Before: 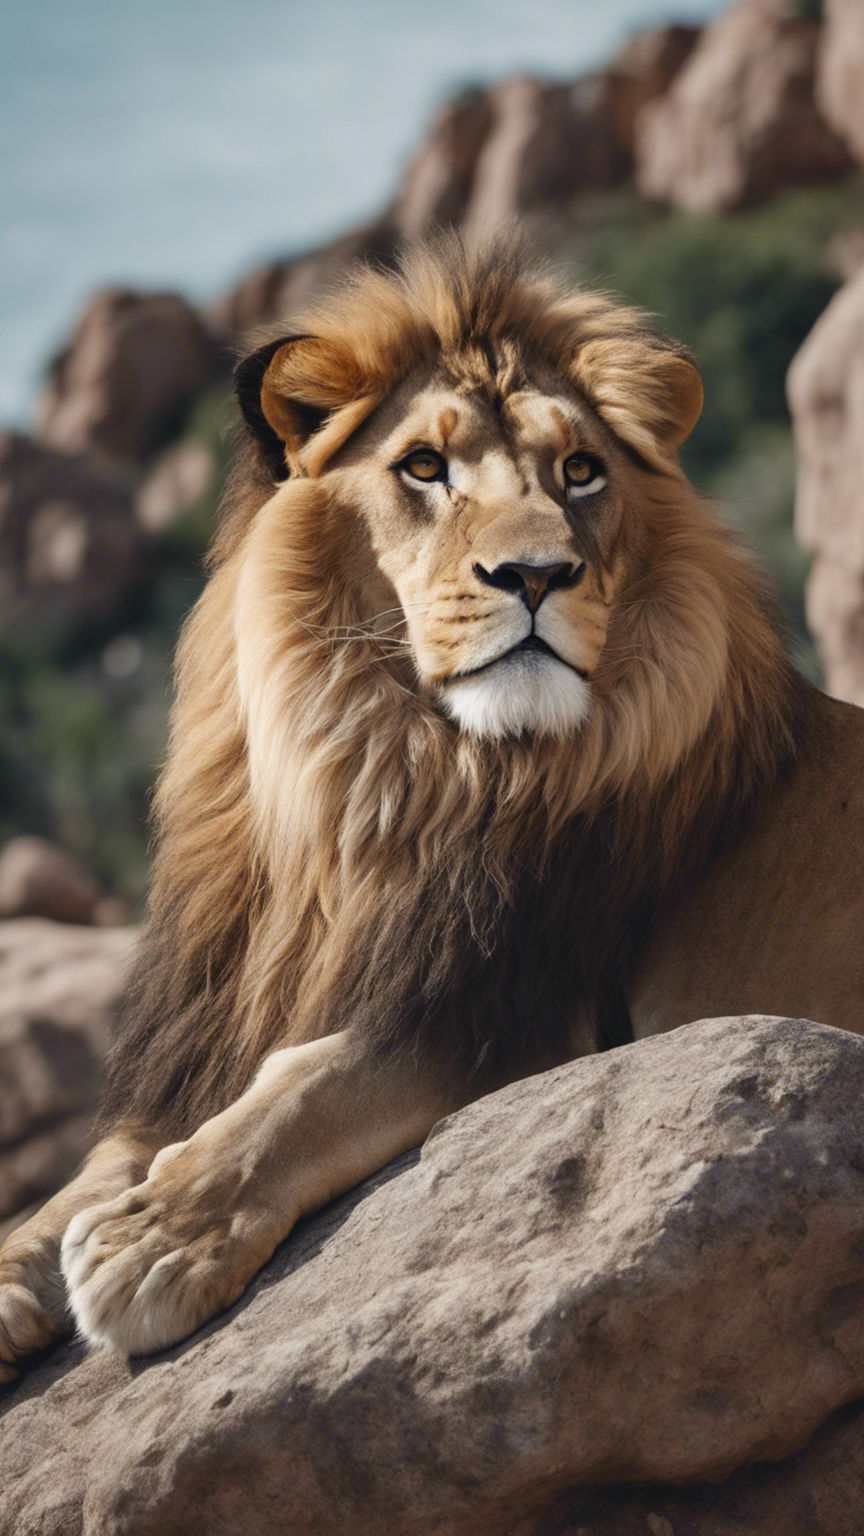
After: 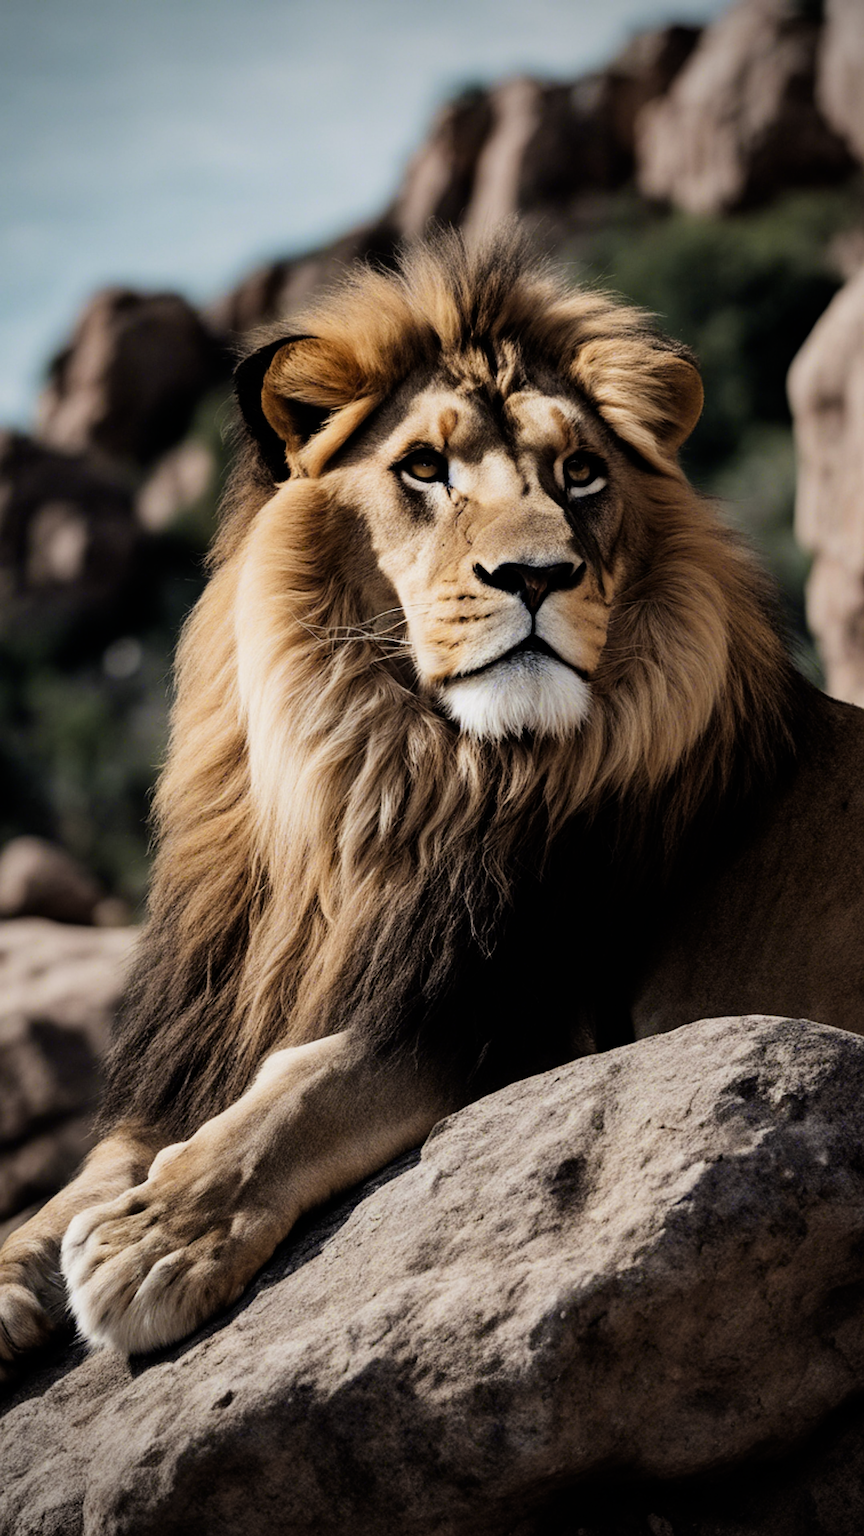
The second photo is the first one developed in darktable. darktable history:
sharpen: on, module defaults
haze removal: compatibility mode true, adaptive false
filmic rgb: black relative exposure -5.1 EV, white relative exposure 3.5 EV, hardness 3.17, contrast 1.398, highlights saturation mix -49.94%
vignetting: unbound false
